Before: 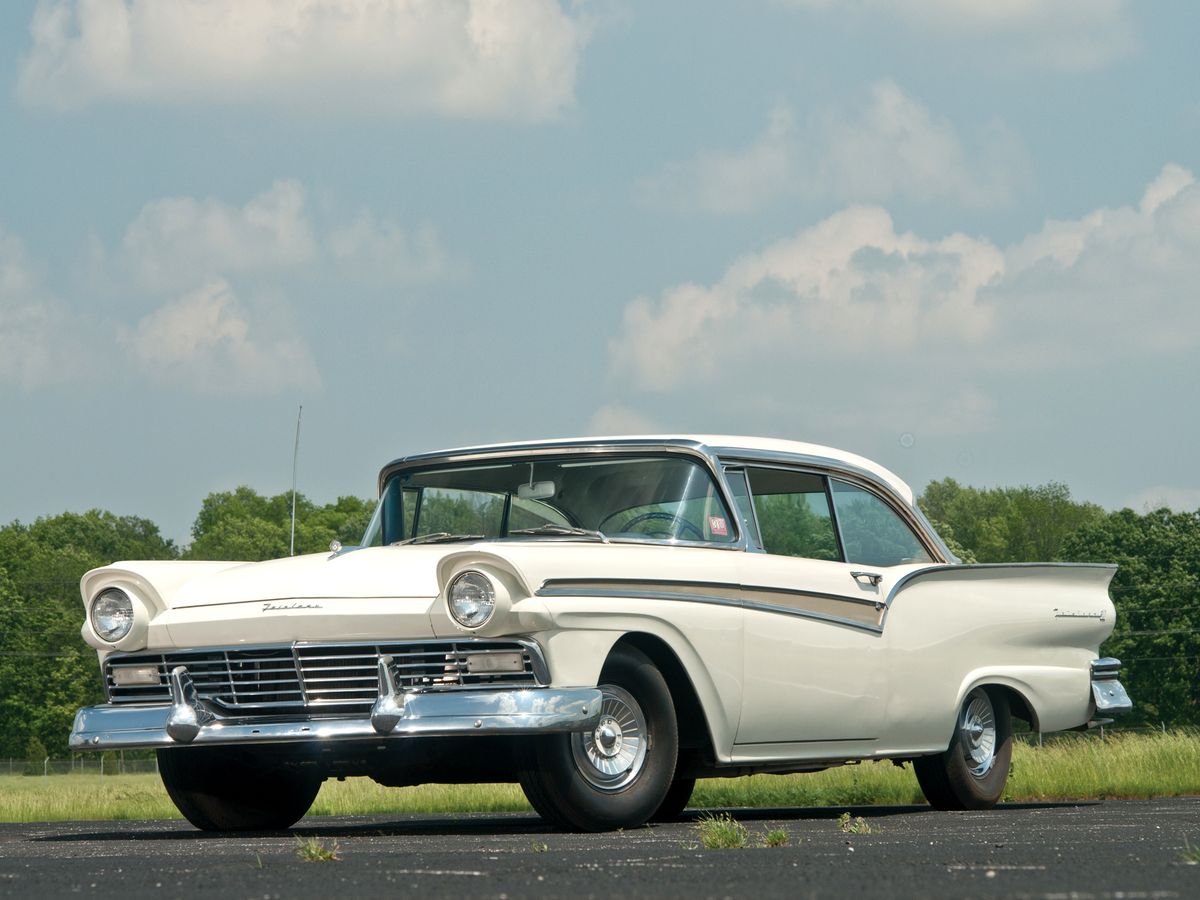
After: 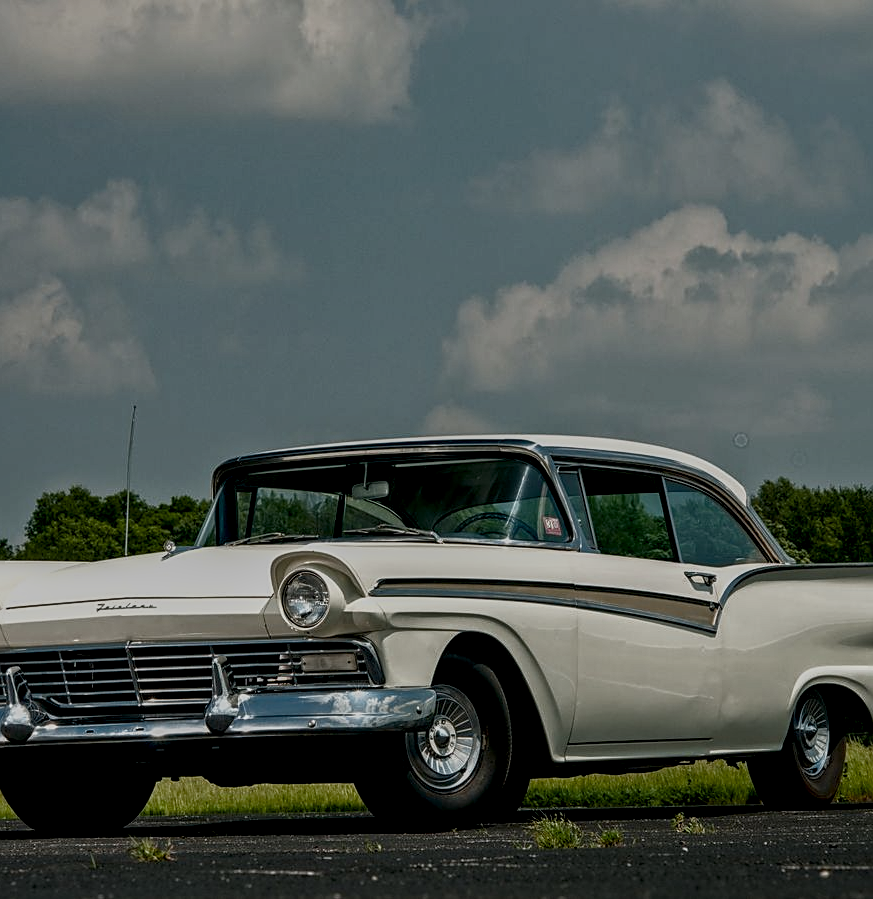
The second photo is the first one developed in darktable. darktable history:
crop: left 13.903%, right 13.273%
tone equalizer: -8 EV -1.97 EV, -7 EV -1.99 EV, -6 EV -1.97 EV, -5 EV -1.96 EV, -4 EV -1.99 EV, -3 EV -2 EV, -2 EV -1.99 EV, -1 EV -1.62 EV, +0 EV -1.99 EV, edges refinement/feathering 500, mask exposure compensation -1.57 EV, preserve details no
sharpen: on, module defaults
color balance rgb: perceptual saturation grading › global saturation 24.888%, perceptual saturation grading › highlights -50.322%, perceptual saturation grading › shadows 30.999%, global vibrance 15.165%
local contrast: highlights 16%, detail 185%
exposure: black level correction 0.007, exposure 0.159 EV, compensate highlight preservation false
